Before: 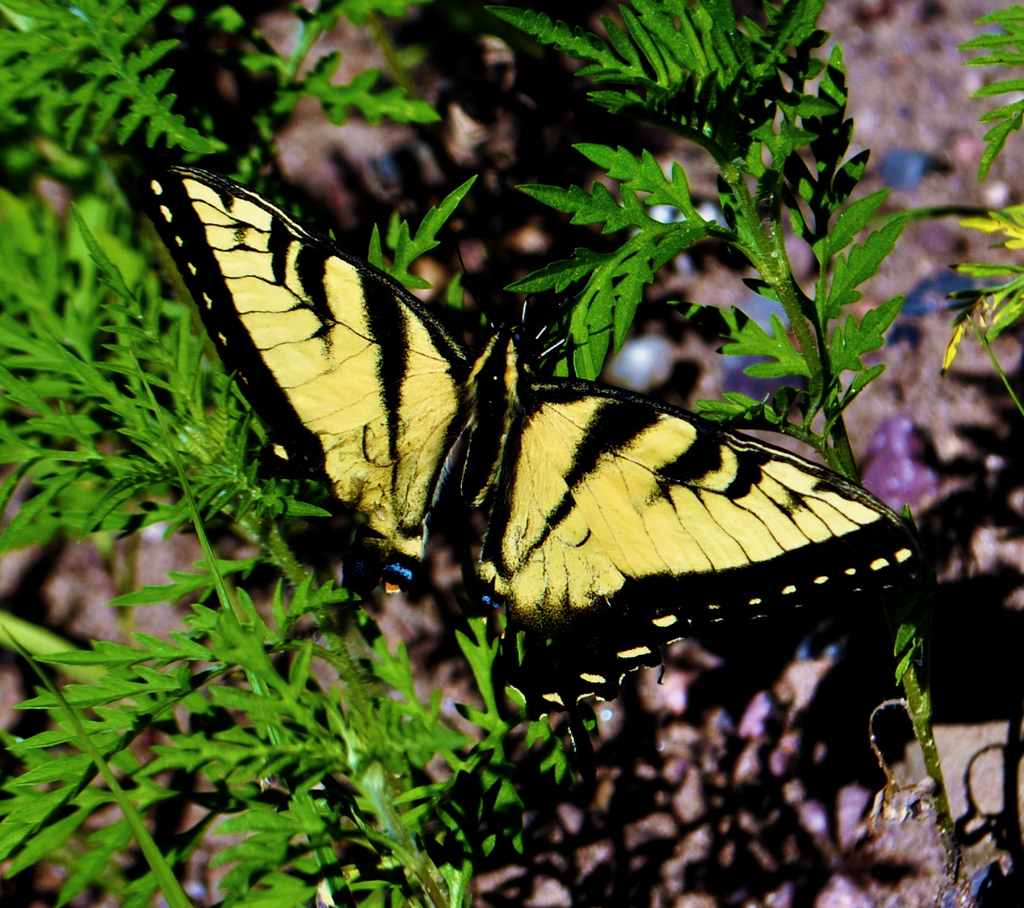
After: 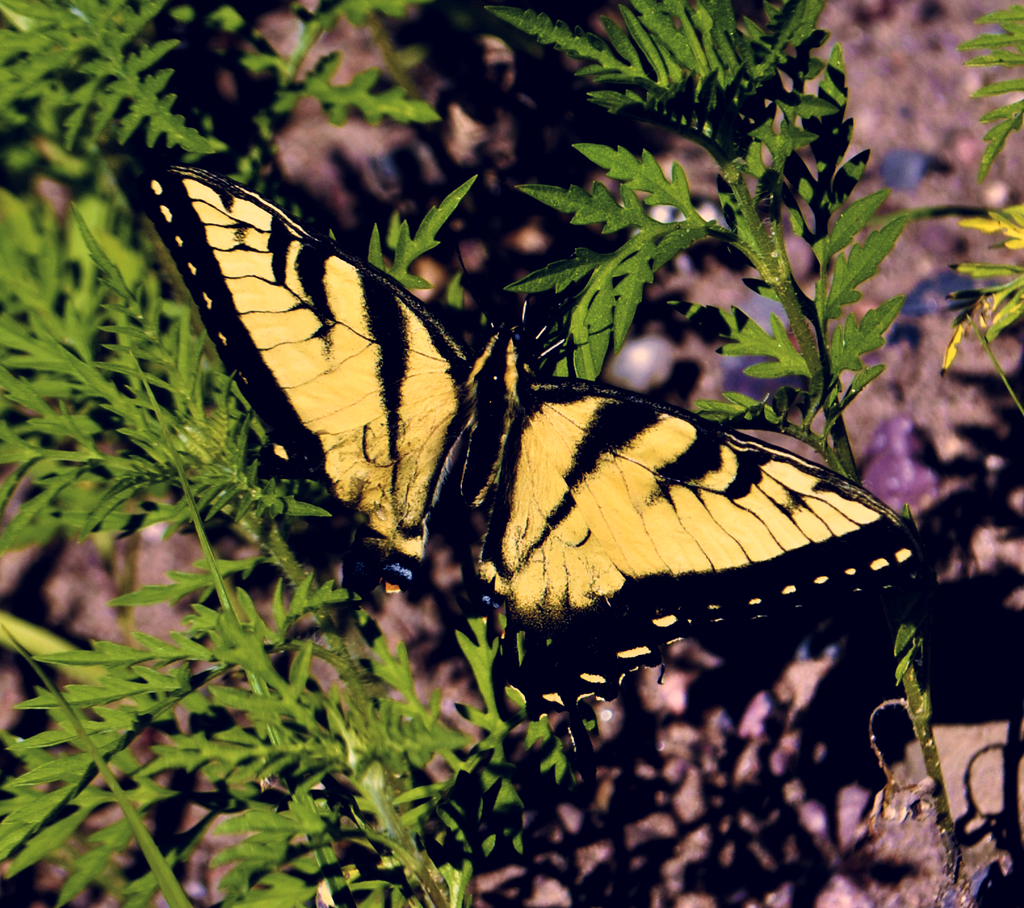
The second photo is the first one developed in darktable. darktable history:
color correction: highlights a* 20.27, highlights b* 27.02, shadows a* 3.46, shadows b* -16.61, saturation 0.762
